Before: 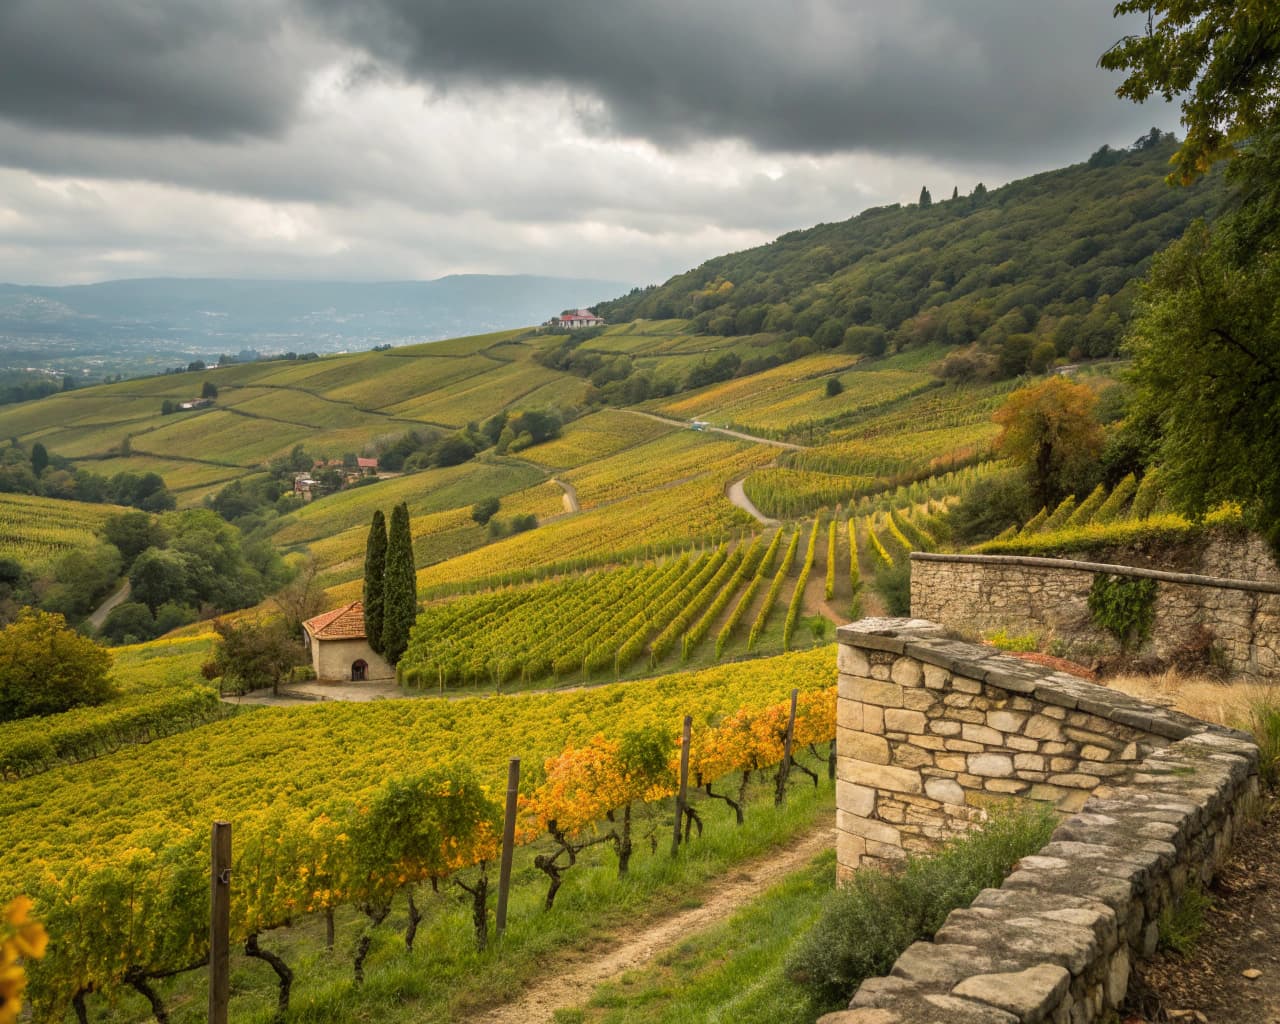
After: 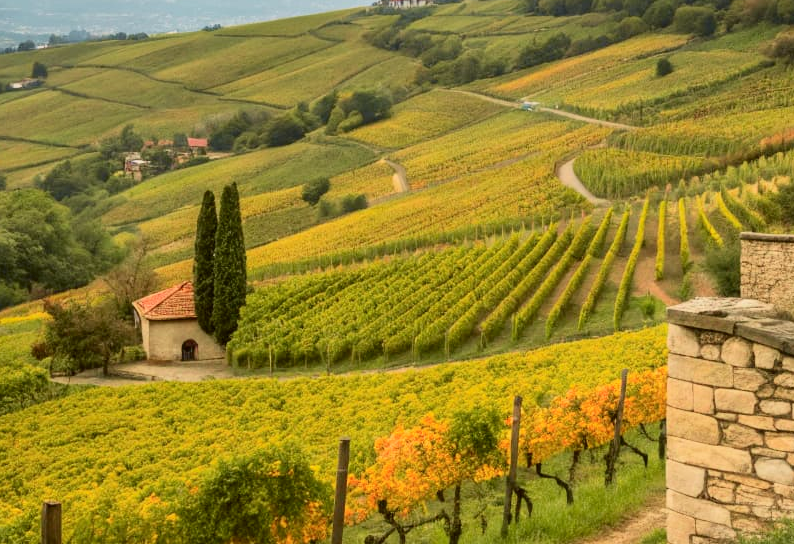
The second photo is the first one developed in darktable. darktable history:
exposure: exposure 0.178 EV, compensate exposure bias true, compensate highlight preservation false
crop: left 13.312%, top 31.28%, right 24.627%, bottom 15.582%
white balance: red 1, blue 1
tone curve: curves: ch0 [(0, 0) (0.091, 0.066) (0.184, 0.16) (0.491, 0.519) (0.748, 0.765) (1, 0.919)]; ch1 [(0, 0) (0.179, 0.173) (0.322, 0.32) (0.424, 0.424) (0.502, 0.5) (0.56, 0.575) (0.631, 0.675) (0.777, 0.806) (1, 1)]; ch2 [(0, 0) (0.434, 0.447) (0.497, 0.498) (0.539, 0.566) (0.676, 0.691) (1, 1)], color space Lab, independent channels, preserve colors none
